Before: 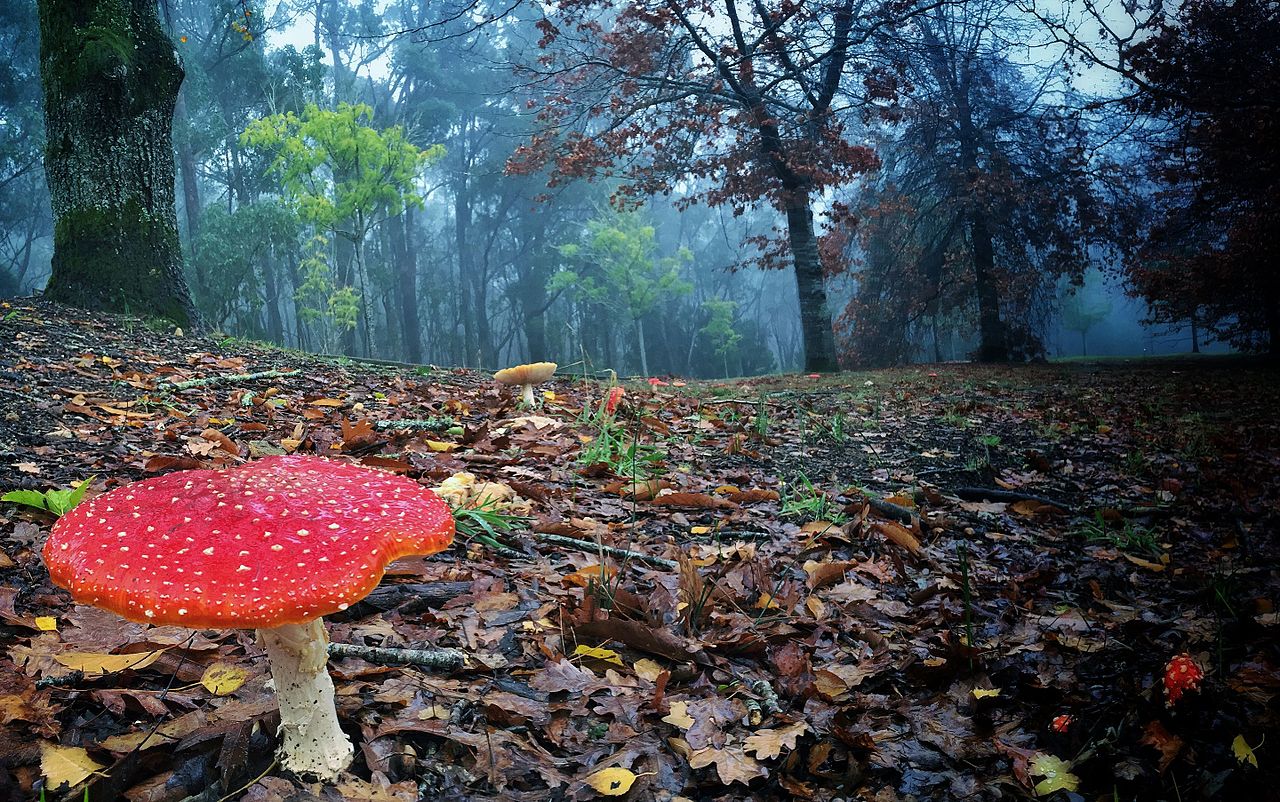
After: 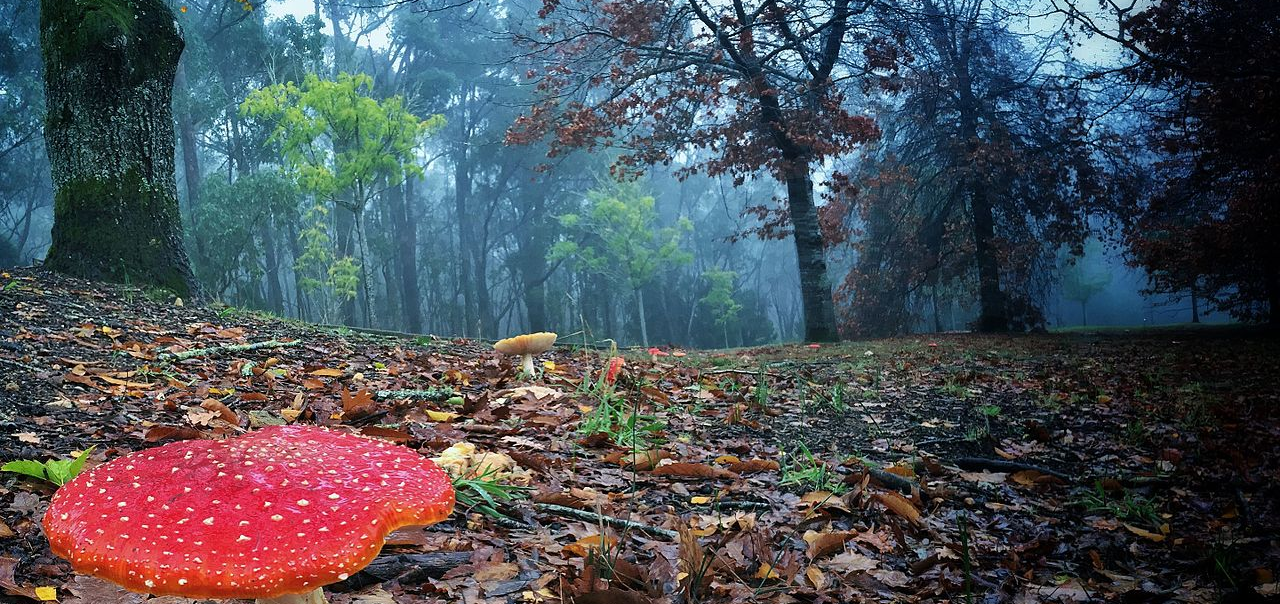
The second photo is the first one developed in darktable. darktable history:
crop: top 3.754%, bottom 20.891%
